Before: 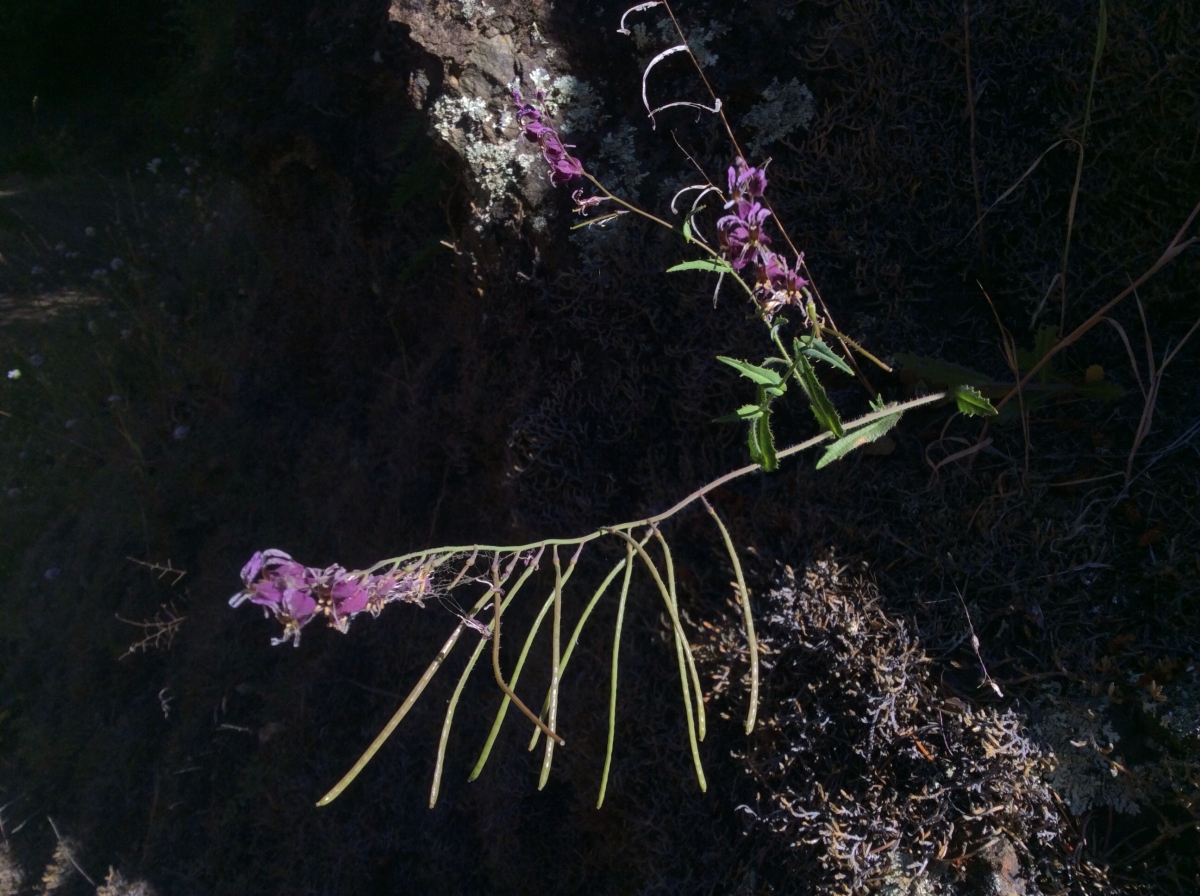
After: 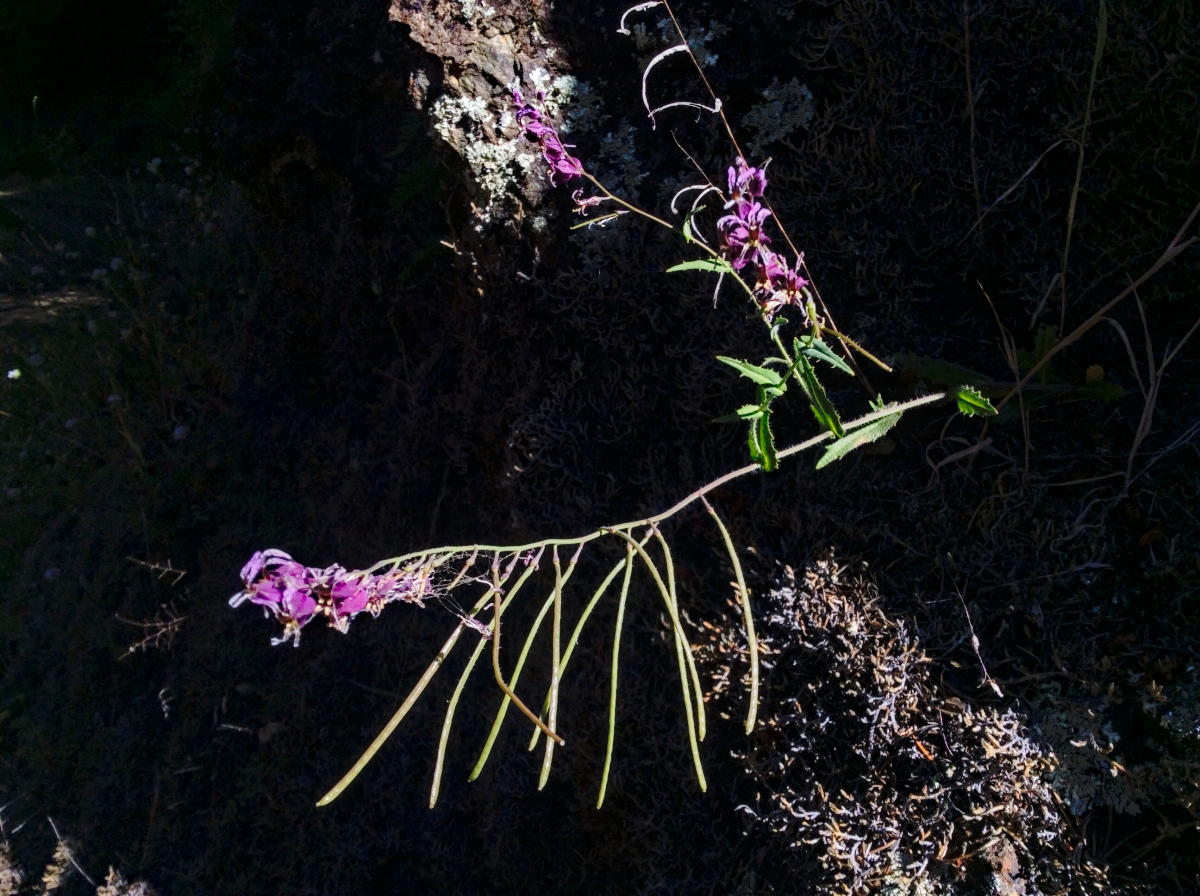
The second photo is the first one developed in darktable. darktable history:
haze removal: strength 0.521, distance 0.92, adaptive false
tone curve: curves: ch0 [(0, 0) (0.003, 0.004) (0.011, 0.005) (0.025, 0.014) (0.044, 0.037) (0.069, 0.059) (0.1, 0.096) (0.136, 0.116) (0.177, 0.133) (0.224, 0.177) (0.277, 0.255) (0.335, 0.319) (0.399, 0.385) (0.468, 0.457) (0.543, 0.545) (0.623, 0.621) (0.709, 0.705) (0.801, 0.801) (0.898, 0.901) (1, 1)], preserve colors none
base curve: curves: ch0 [(0, 0) (0.028, 0.03) (0.121, 0.232) (0.46, 0.748) (0.859, 0.968) (1, 1)], exposure shift 0.01, preserve colors none
local contrast: on, module defaults
